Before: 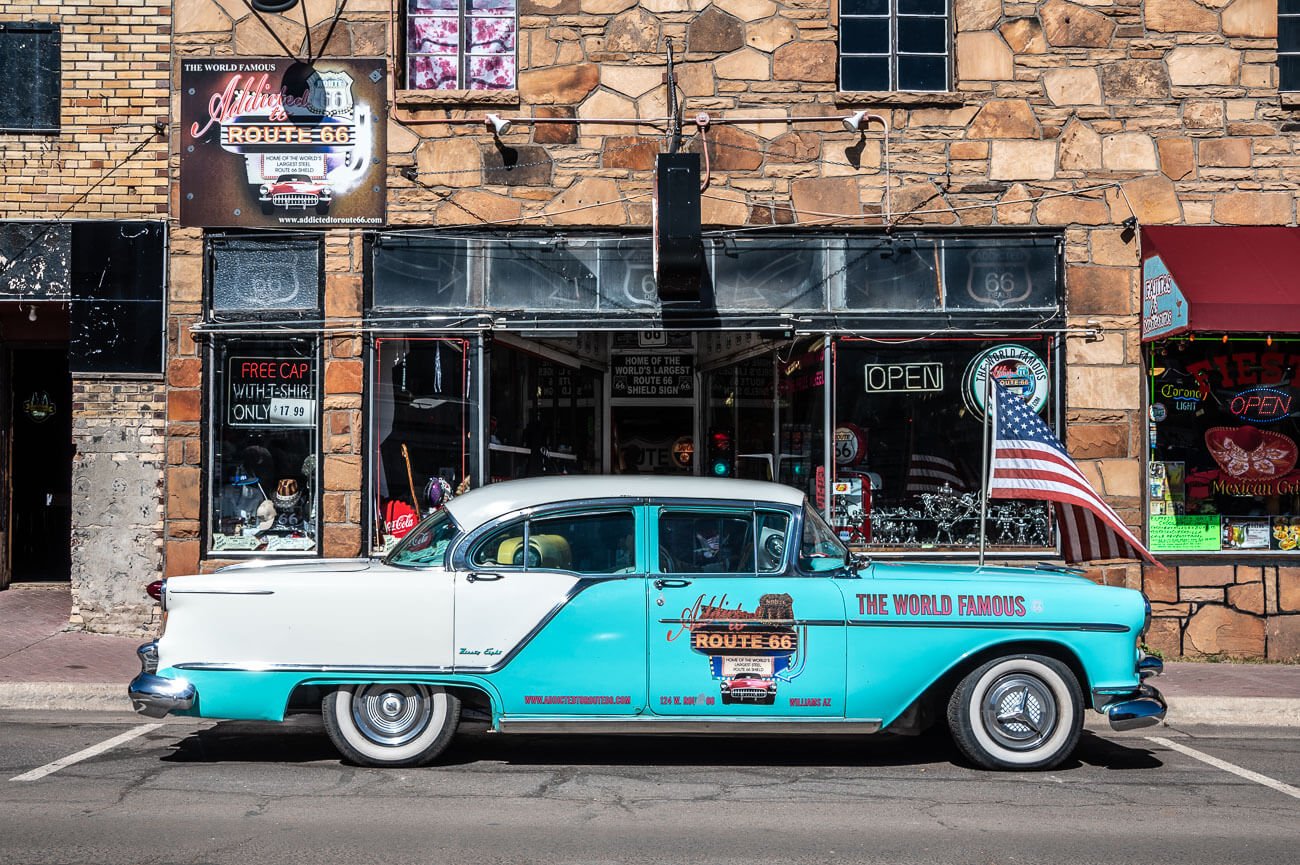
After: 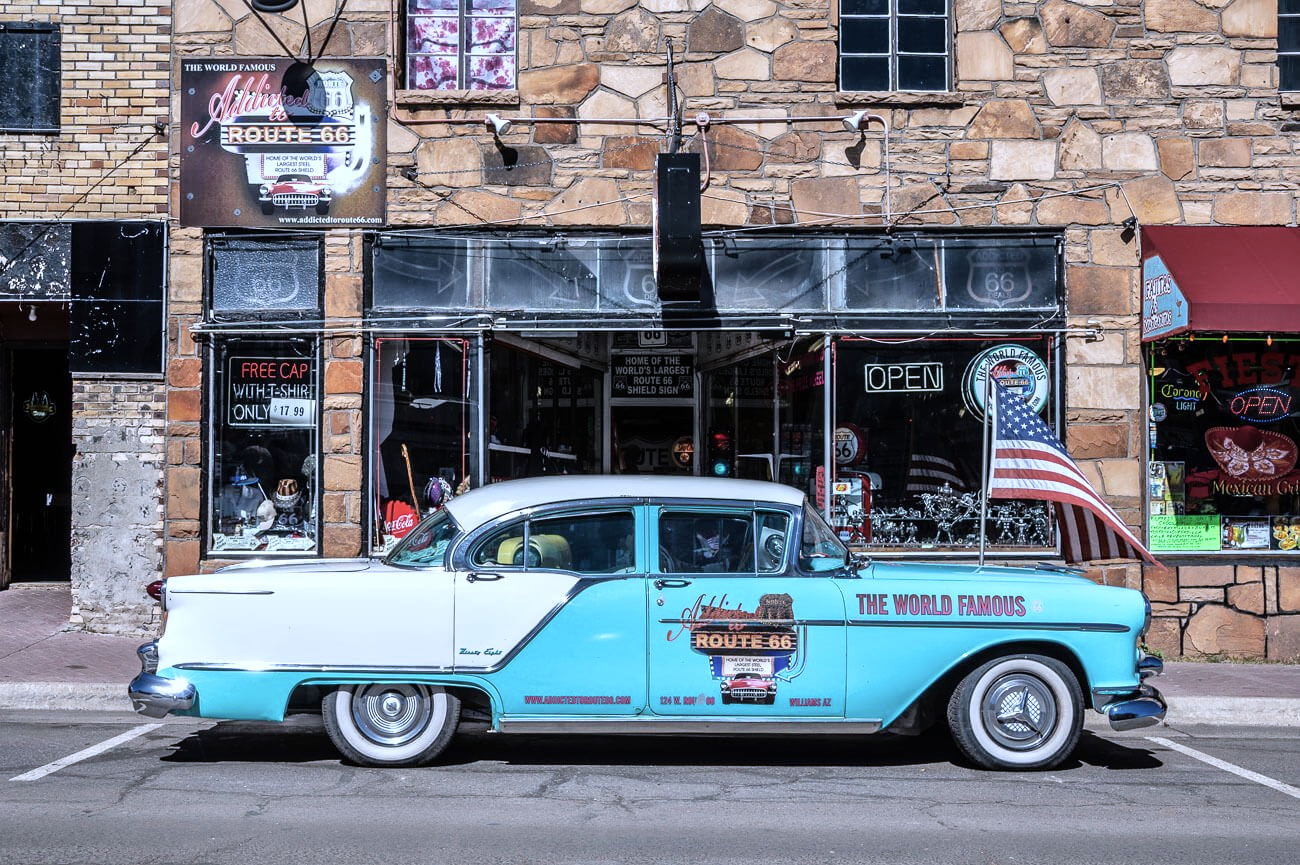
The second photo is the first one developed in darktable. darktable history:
white balance: red 0.948, green 1.02, blue 1.176
contrast brightness saturation: saturation -0.17
tone equalizer: -8 EV 0.001 EV, -7 EV -0.004 EV, -6 EV 0.009 EV, -5 EV 0.032 EV, -4 EV 0.276 EV, -3 EV 0.644 EV, -2 EV 0.584 EV, -1 EV 0.187 EV, +0 EV 0.024 EV
